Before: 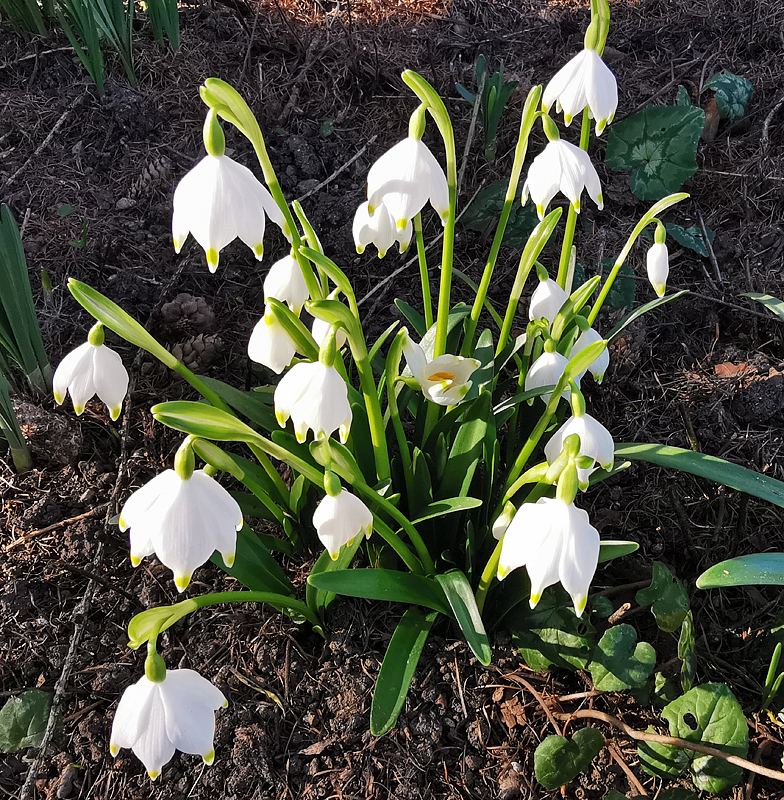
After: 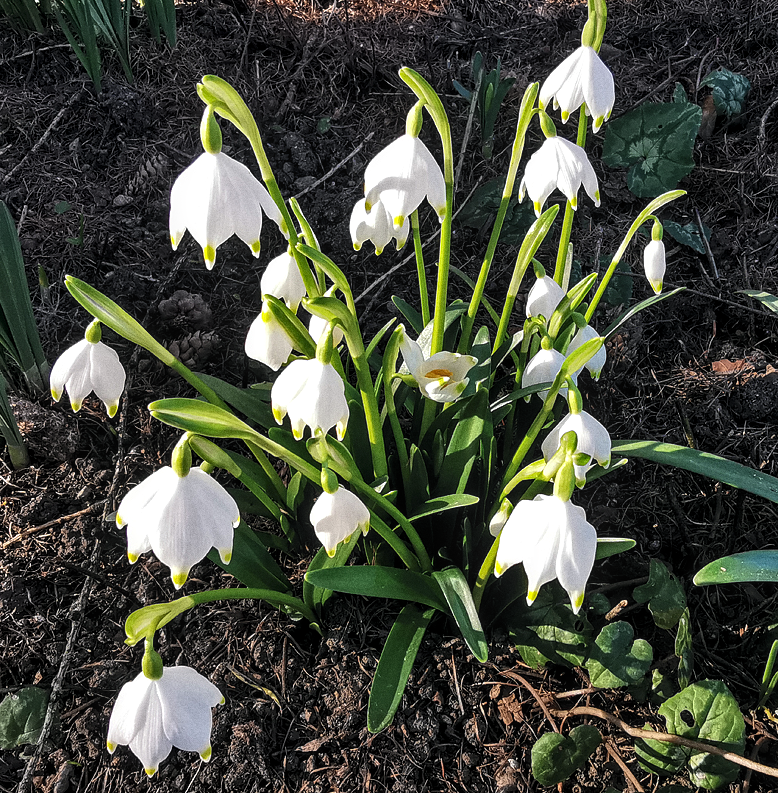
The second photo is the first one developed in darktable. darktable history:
grain: coarseness 0.09 ISO
tone equalizer: on, module defaults
levels: levels [0.029, 0.545, 0.971]
exposure: exposure 0.127 EV, compensate highlight preservation false
crop: left 0.434%, top 0.485%, right 0.244%, bottom 0.386%
local contrast: on, module defaults
color balance: mode lift, gamma, gain (sRGB), lift [1, 1, 1.022, 1.026]
